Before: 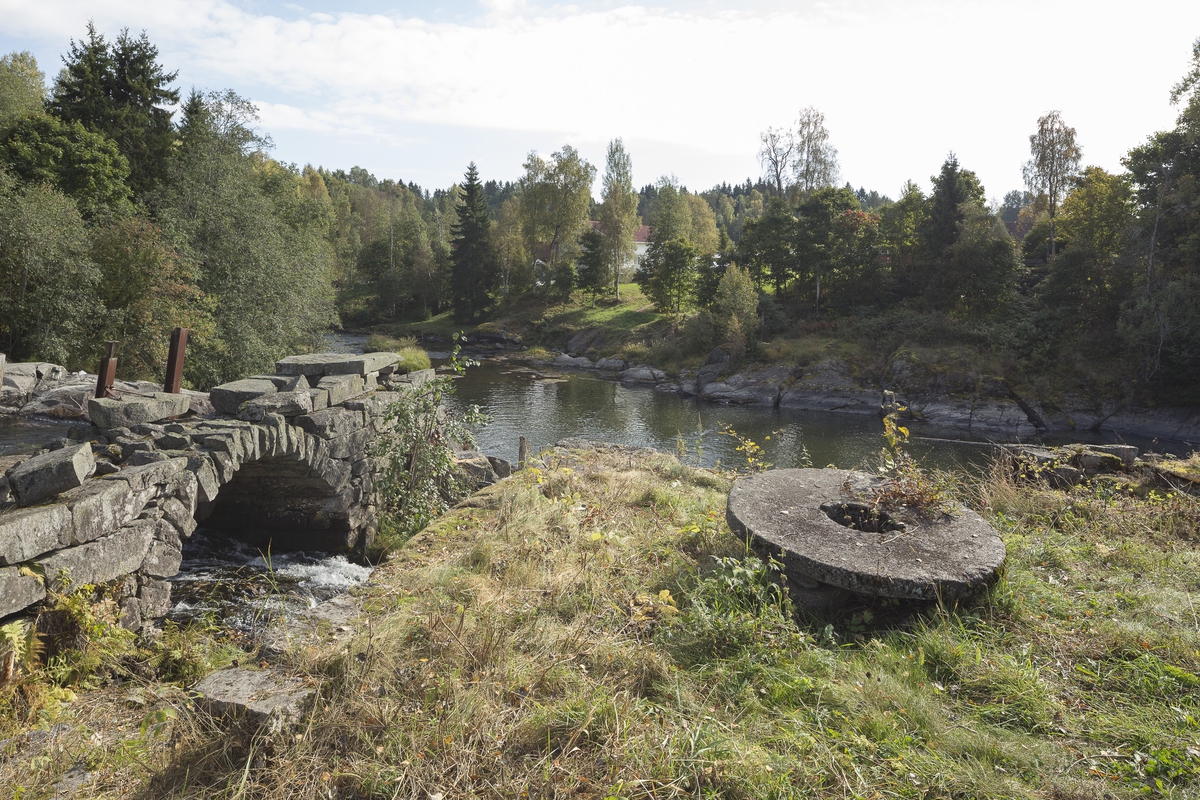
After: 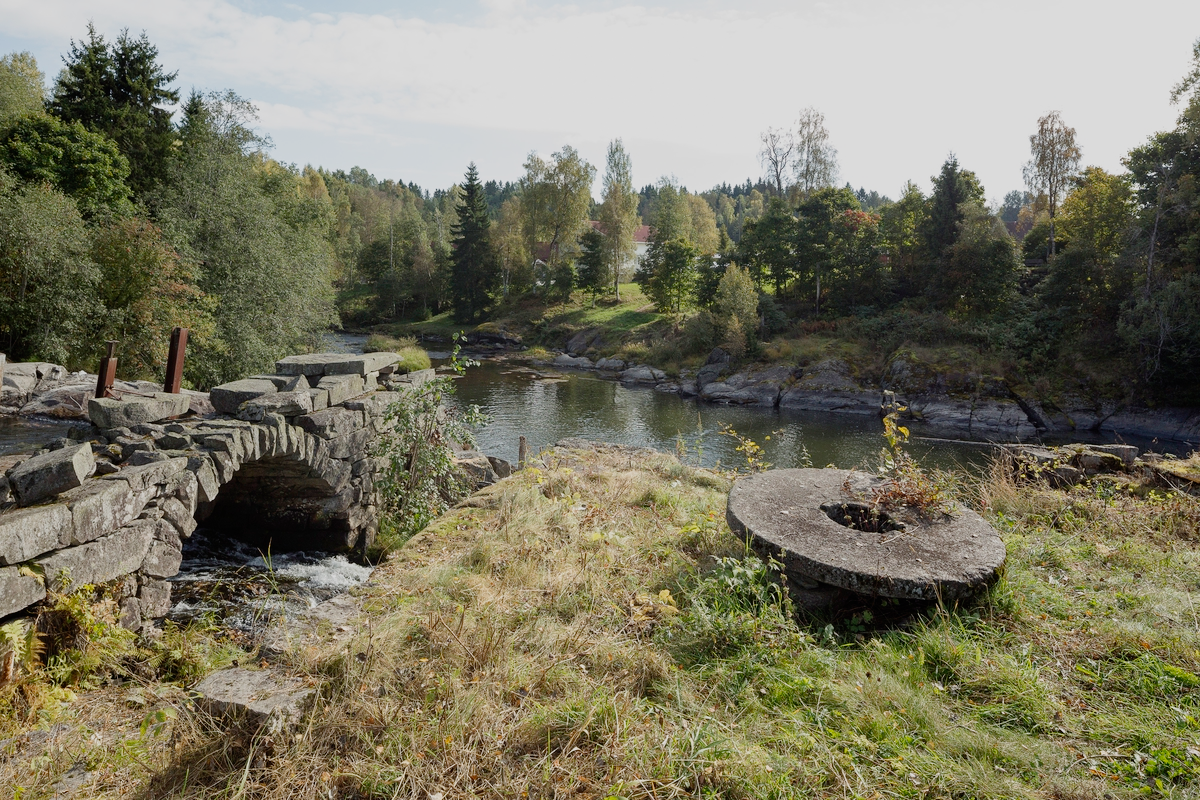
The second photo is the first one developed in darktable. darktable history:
filmic rgb: black relative exposure -7.87 EV, white relative exposure 4.15 EV, threshold 5.95 EV, hardness 4.07, latitude 51%, contrast 1.01, shadows ↔ highlights balance 6.06%, preserve chrominance no, color science v5 (2021), enable highlight reconstruction true
